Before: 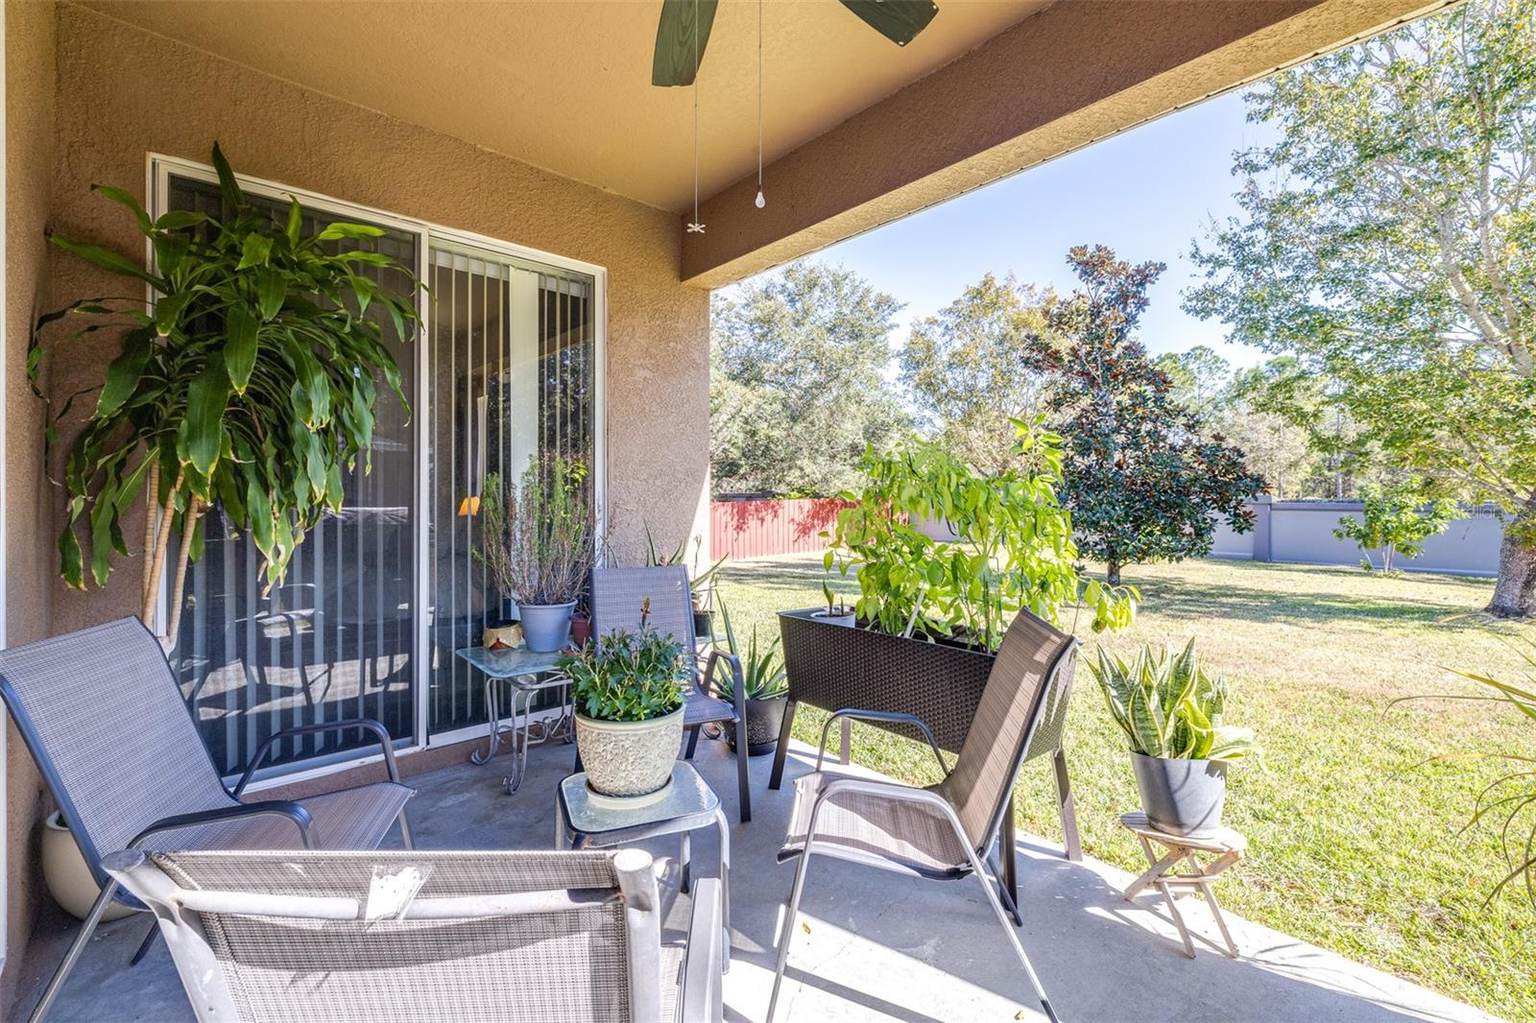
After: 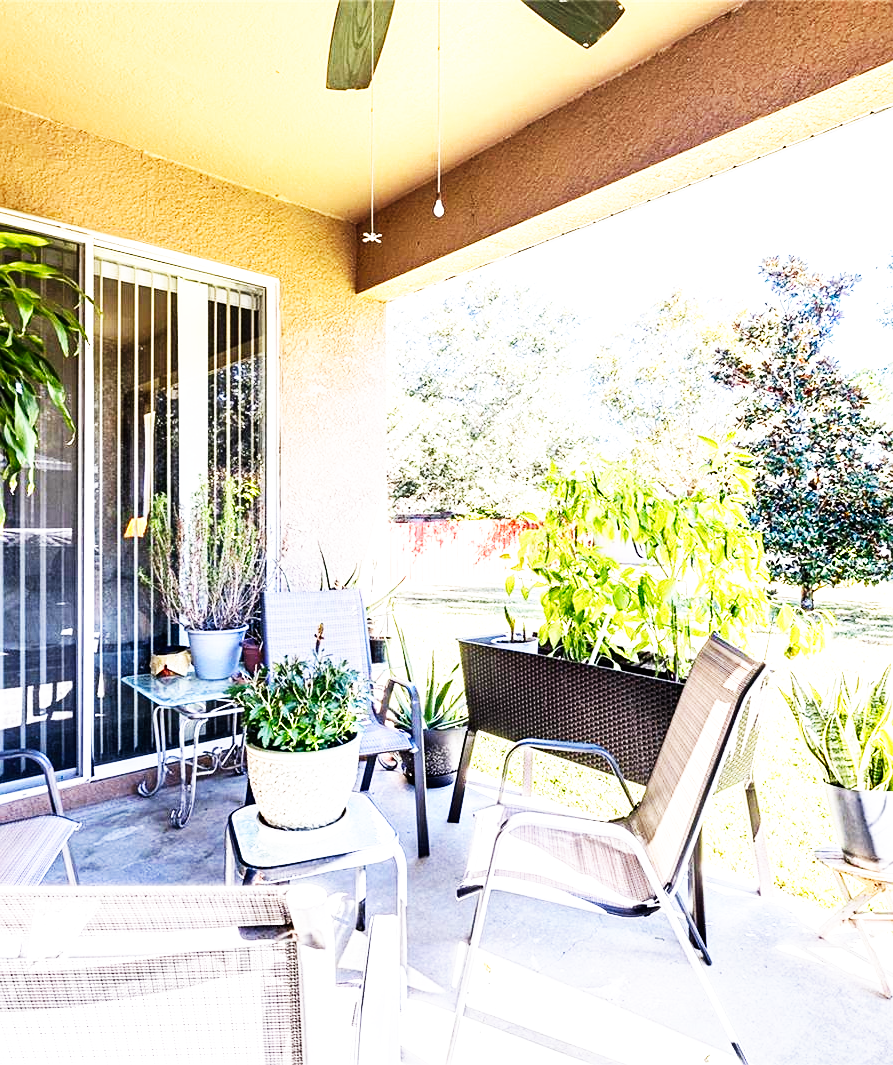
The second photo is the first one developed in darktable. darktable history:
base curve: curves: ch0 [(0, 0) (0.007, 0.004) (0.027, 0.03) (0.046, 0.07) (0.207, 0.54) (0.442, 0.872) (0.673, 0.972) (1, 1)], preserve colors none
tone equalizer: -8 EV -0.727 EV, -7 EV -0.715 EV, -6 EV -0.597 EV, -5 EV -0.4 EV, -3 EV 0.382 EV, -2 EV 0.6 EV, -1 EV 0.689 EV, +0 EV 0.735 EV, edges refinement/feathering 500, mask exposure compensation -1.57 EV, preserve details no
sharpen: amount 0.209
exposure: exposure 0.132 EV, compensate highlight preservation false
crop: left 22.088%, right 22.056%, bottom 0.005%
